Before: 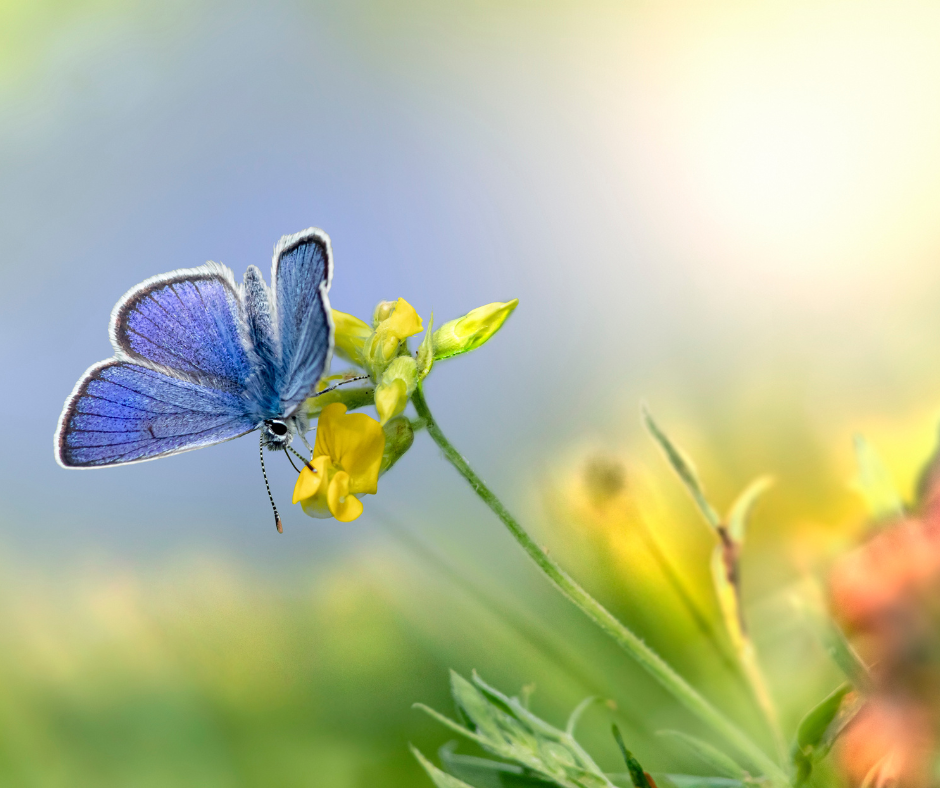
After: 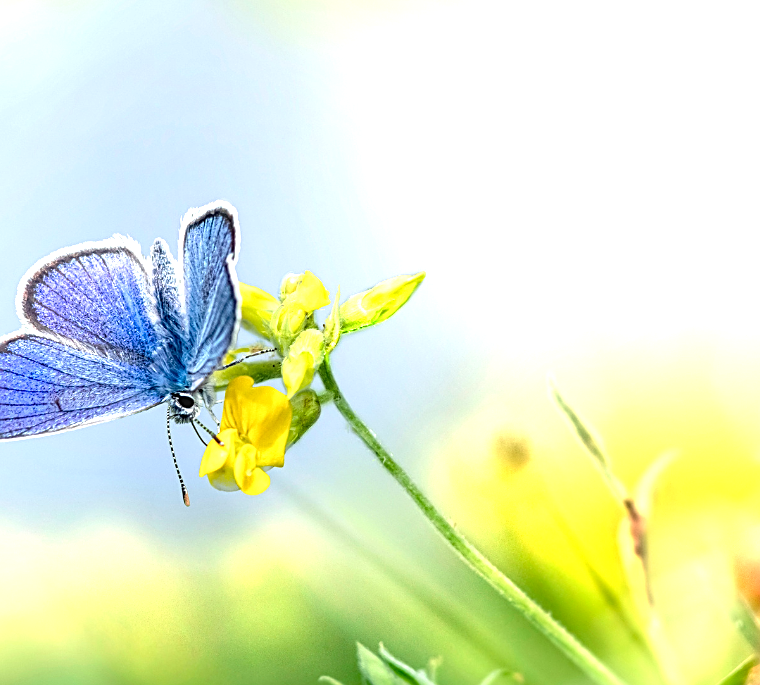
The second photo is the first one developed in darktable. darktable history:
crop: left 9.929%, top 3.475%, right 9.188%, bottom 9.529%
local contrast: on, module defaults
exposure: exposure 1 EV, compensate highlight preservation false
sharpen: on, module defaults
